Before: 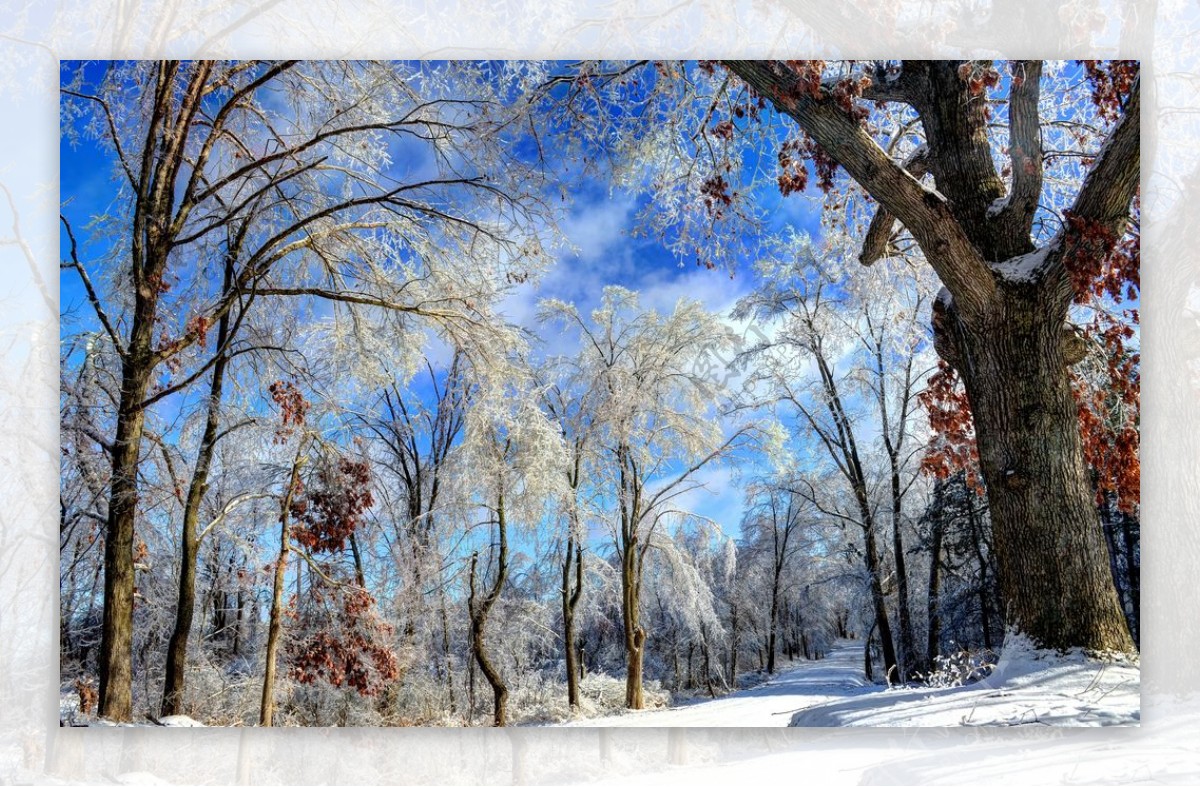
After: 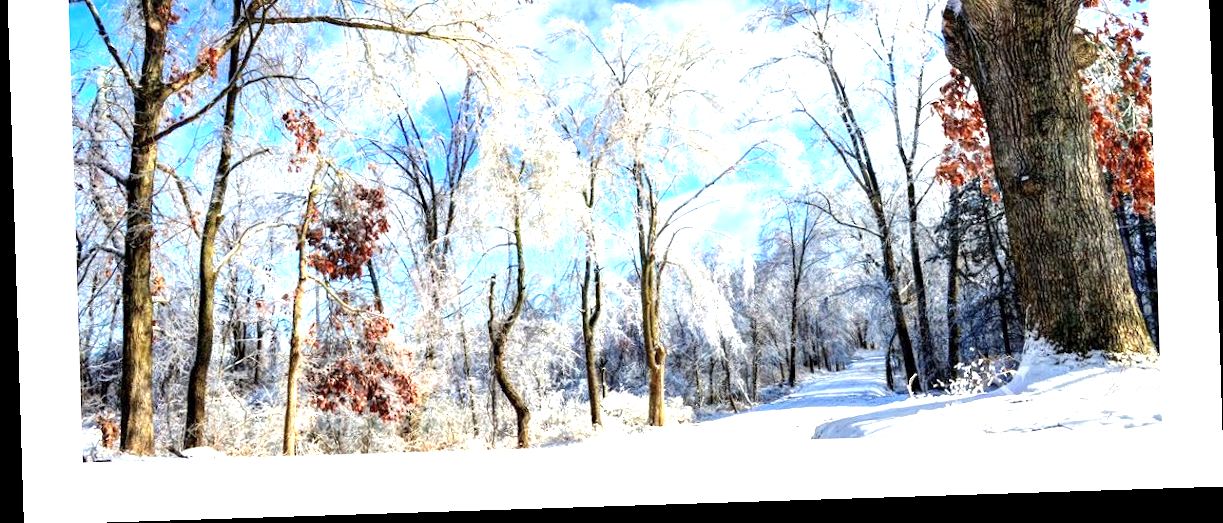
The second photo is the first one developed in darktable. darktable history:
rotate and perspective: rotation -1.77°, lens shift (horizontal) 0.004, automatic cropping off
exposure: black level correction 0.001, exposure 1.398 EV, compensate exposure bias true, compensate highlight preservation false
crop and rotate: top 36.435%
